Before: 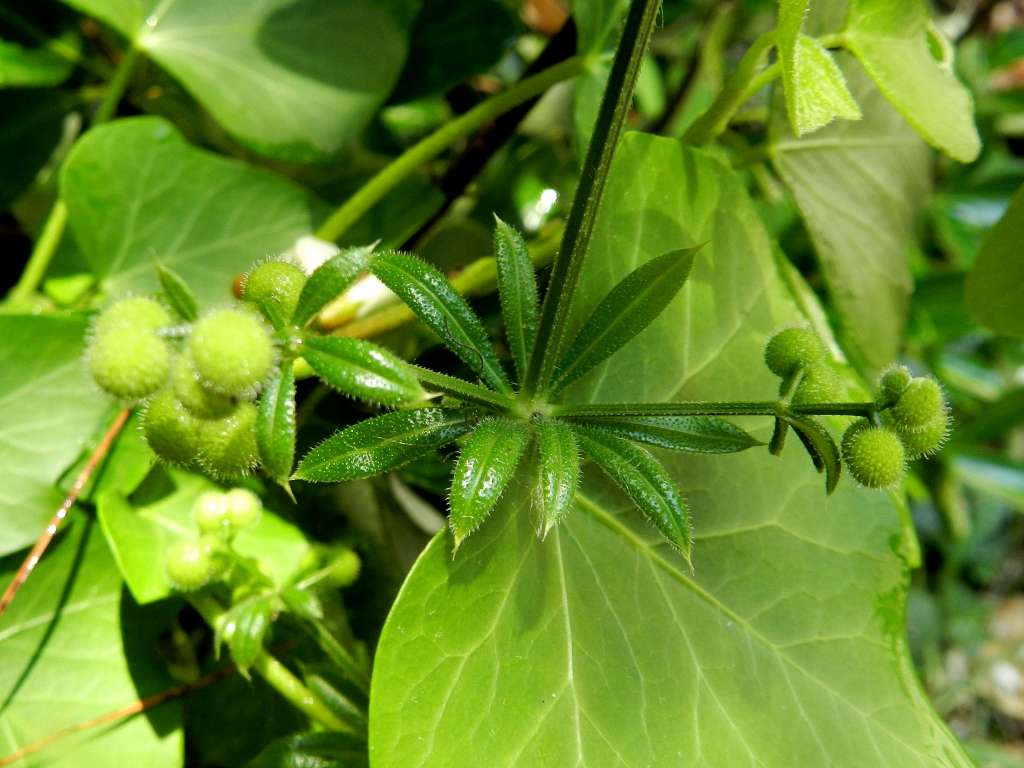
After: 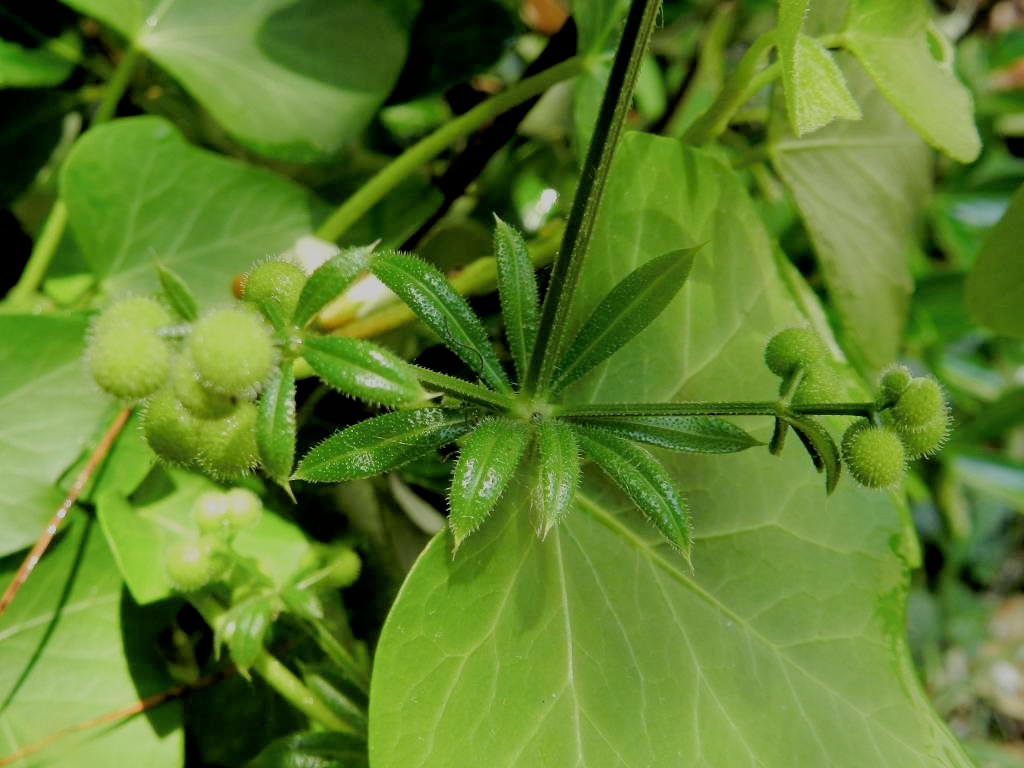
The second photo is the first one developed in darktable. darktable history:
filmic rgb: black relative exposure -6.59 EV, white relative exposure 4.71 EV, hardness 3.16, contrast 0.811
